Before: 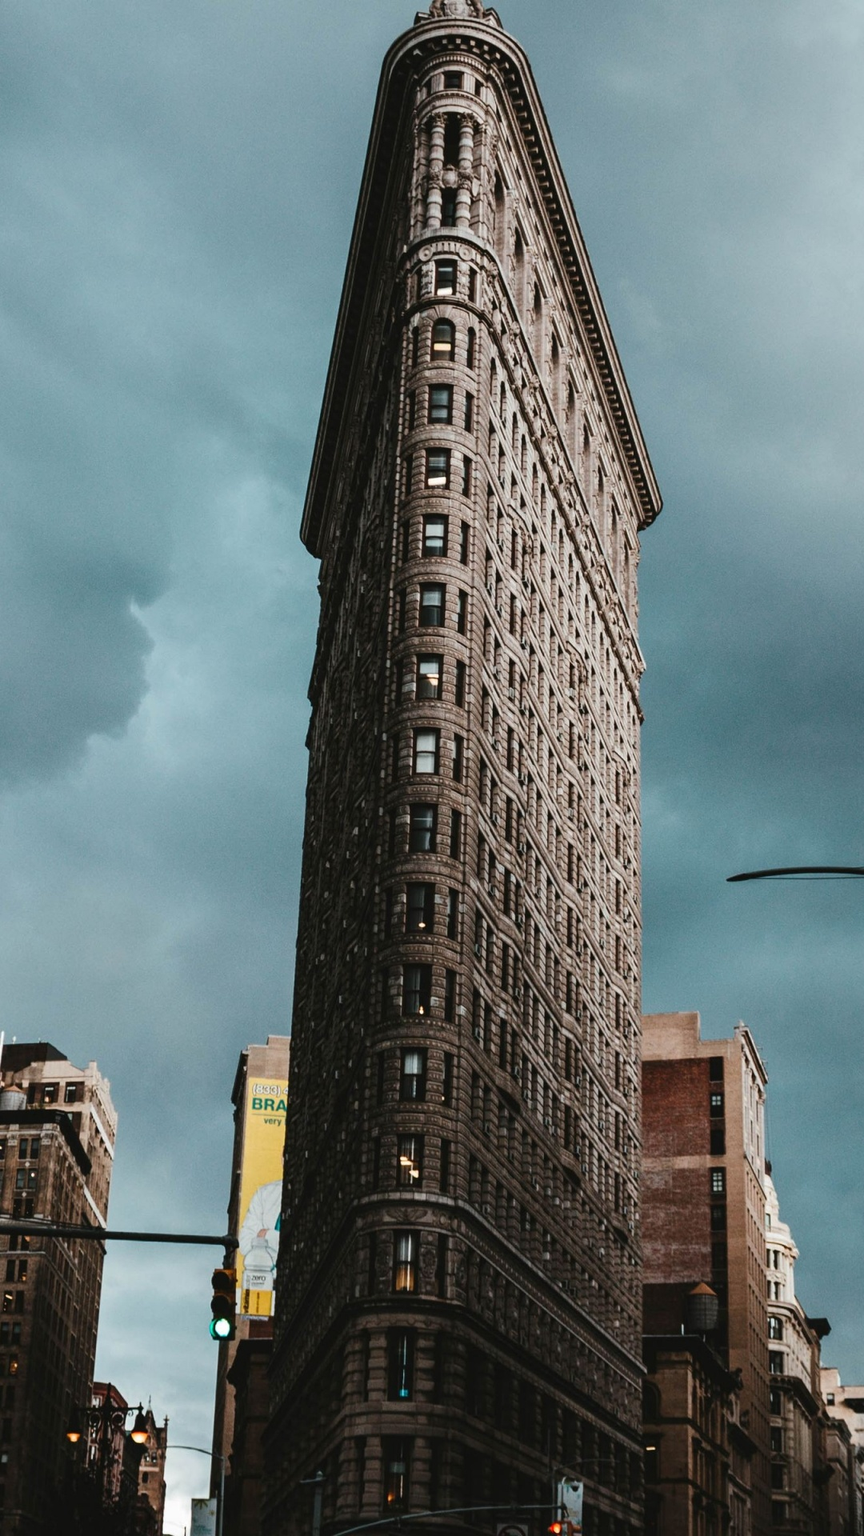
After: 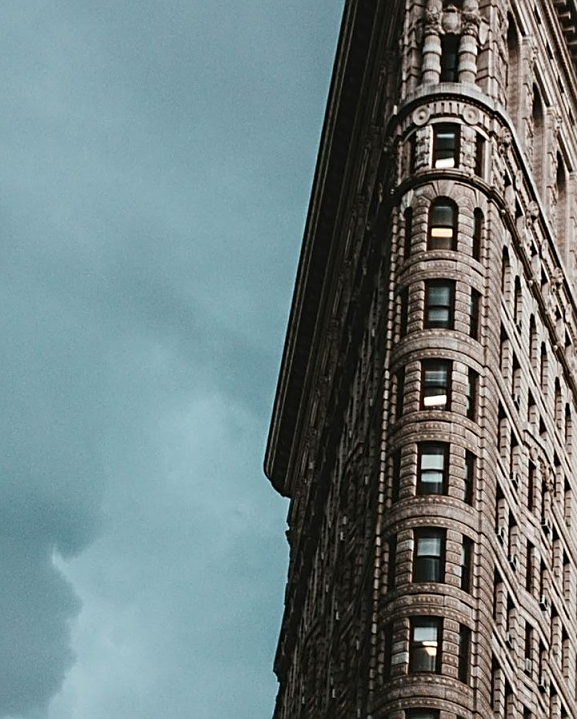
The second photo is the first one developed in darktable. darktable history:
sharpen: on, module defaults
crop: left 10.335%, top 10.519%, right 36.216%, bottom 52.028%
